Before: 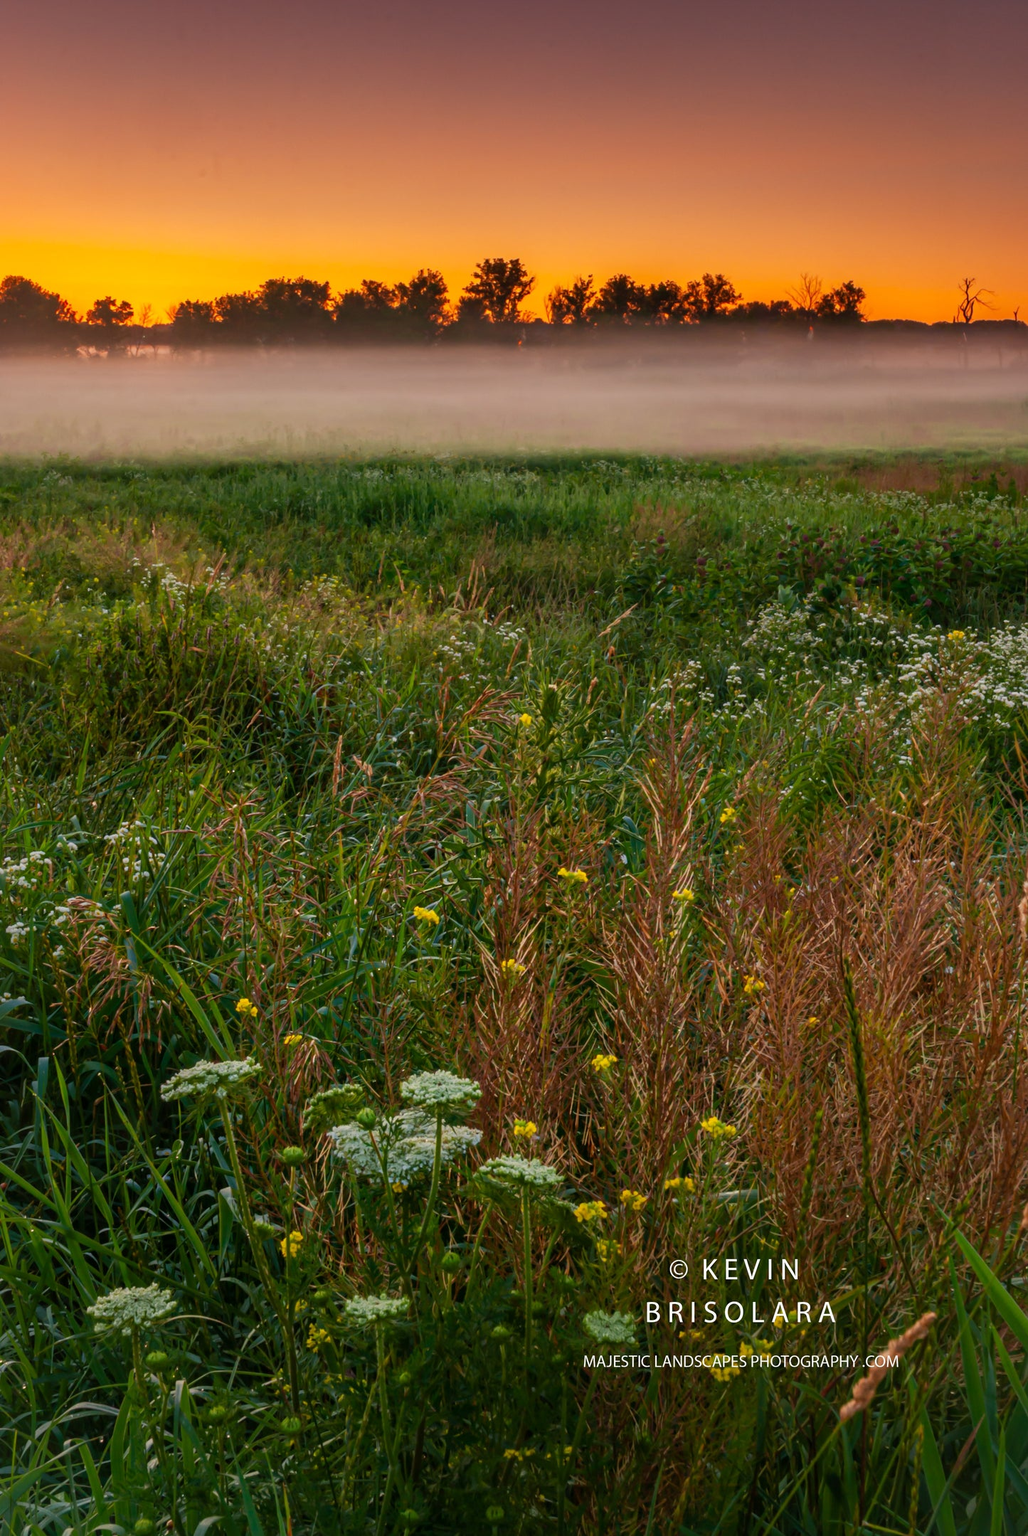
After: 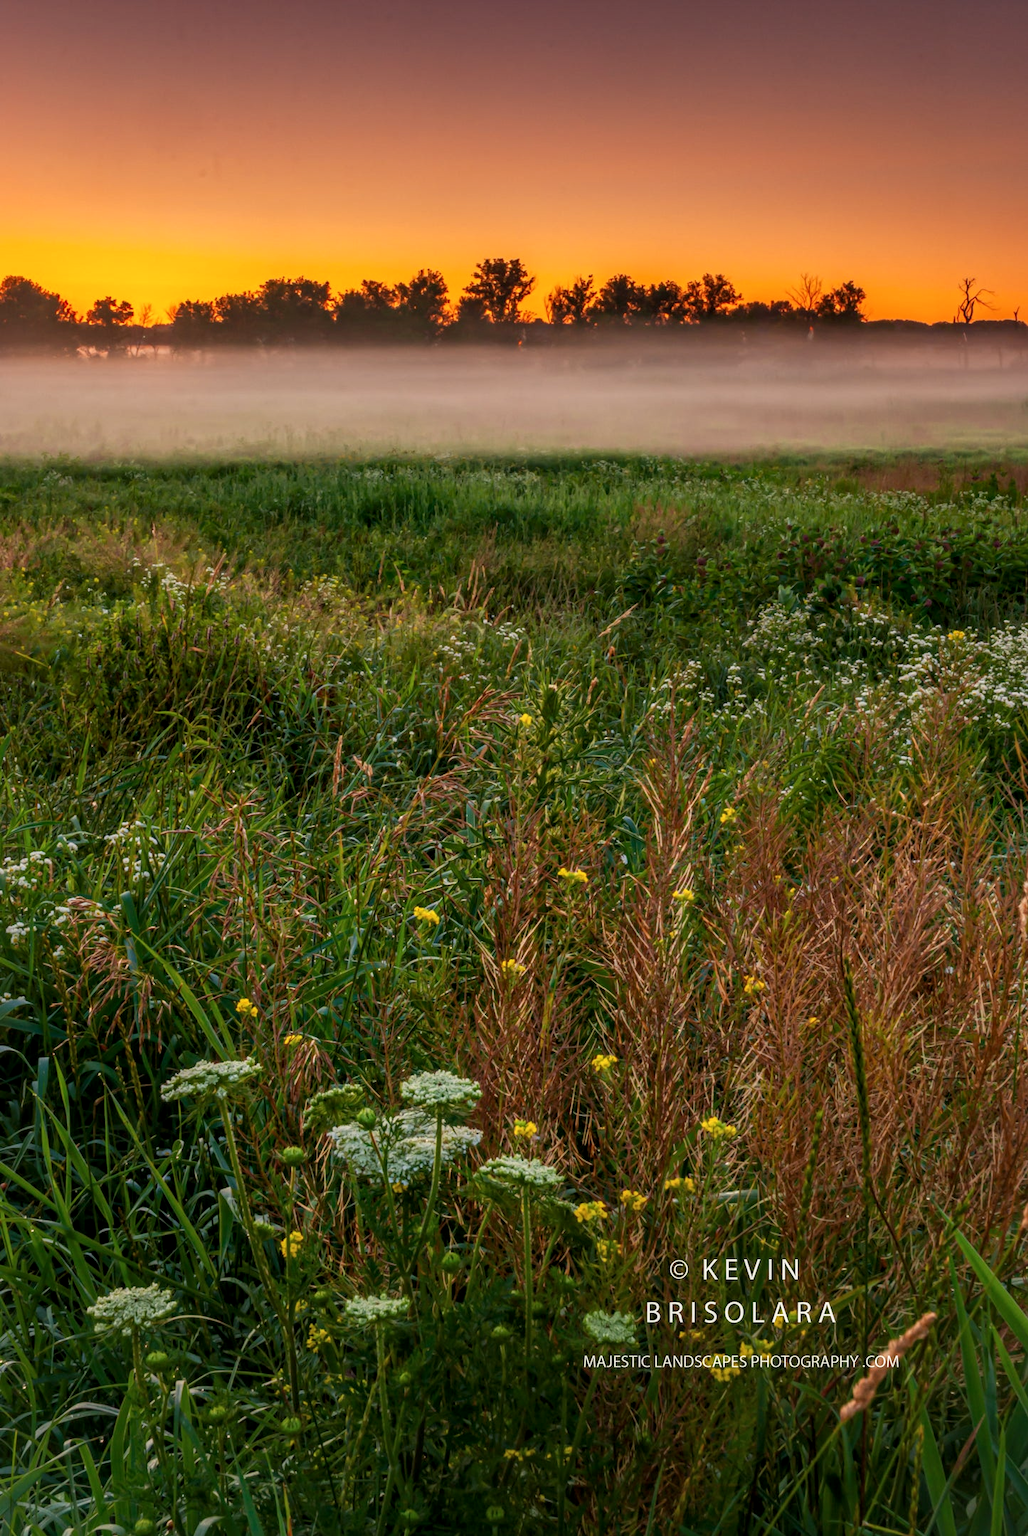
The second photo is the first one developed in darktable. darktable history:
local contrast: on, module defaults
white balance: red 1.009, blue 0.985
